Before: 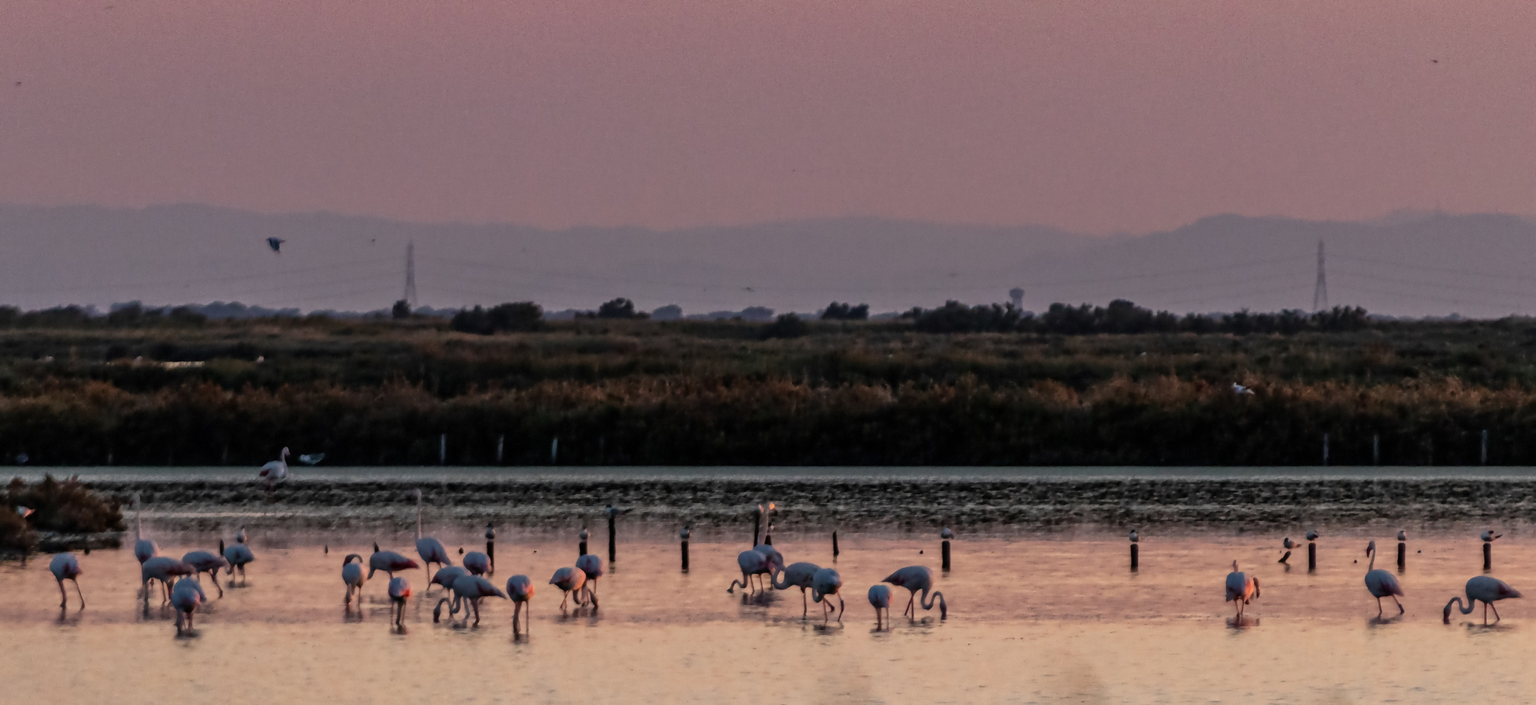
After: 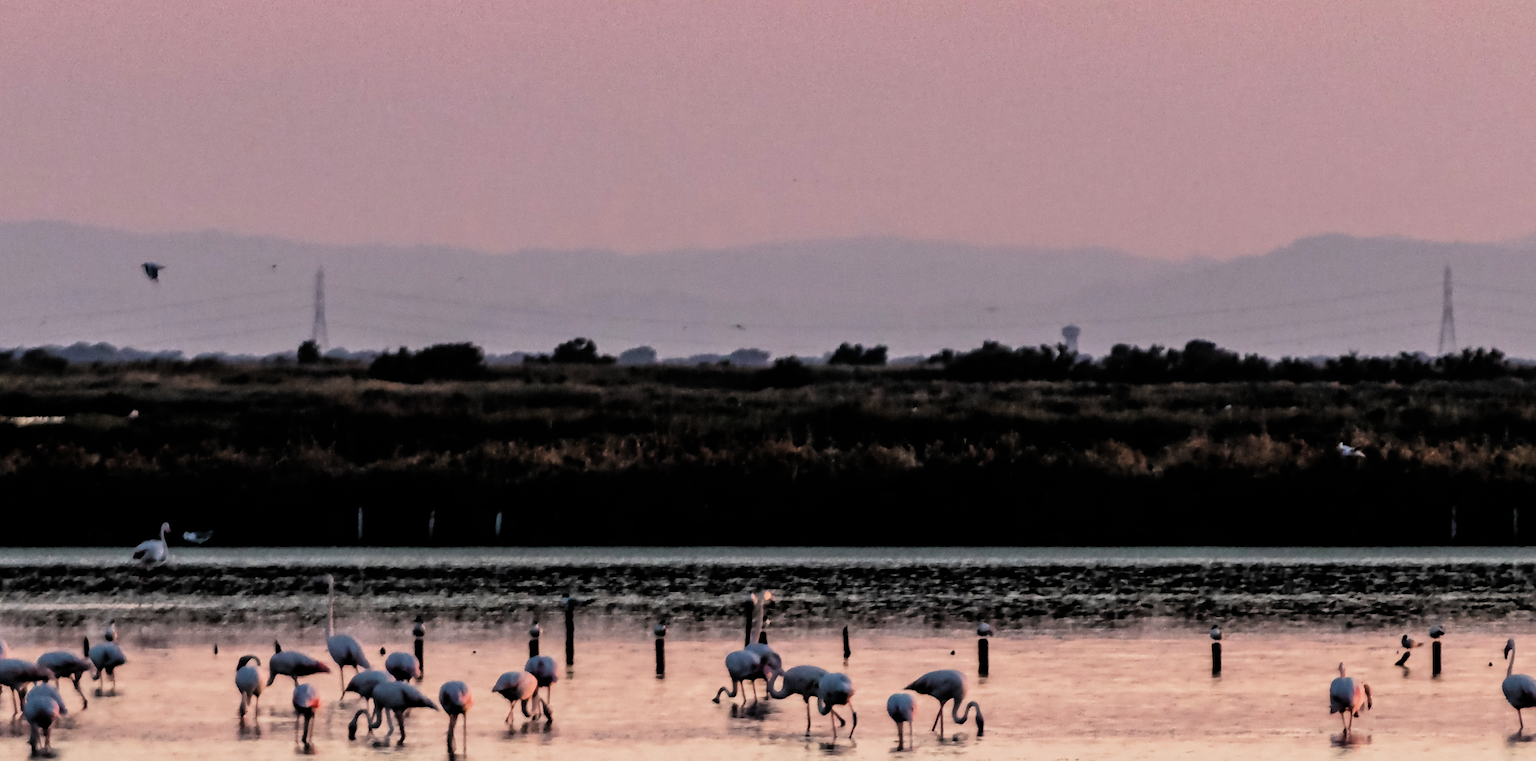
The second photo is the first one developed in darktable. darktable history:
filmic rgb: black relative exposure -5.09 EV, white relative exposure 4 EV, hardness 2.87, contrast 1.297, add noise in highlights 0.001, color science v3 (2019), use custom middle-gray values true, contrast in highlights soft
exposure: black level correction 0, exposure 0.699 EV, compensate highlight preservation false
crop: left 9.925%, top 3.612%, right 9.294%, bottom 9.185%
